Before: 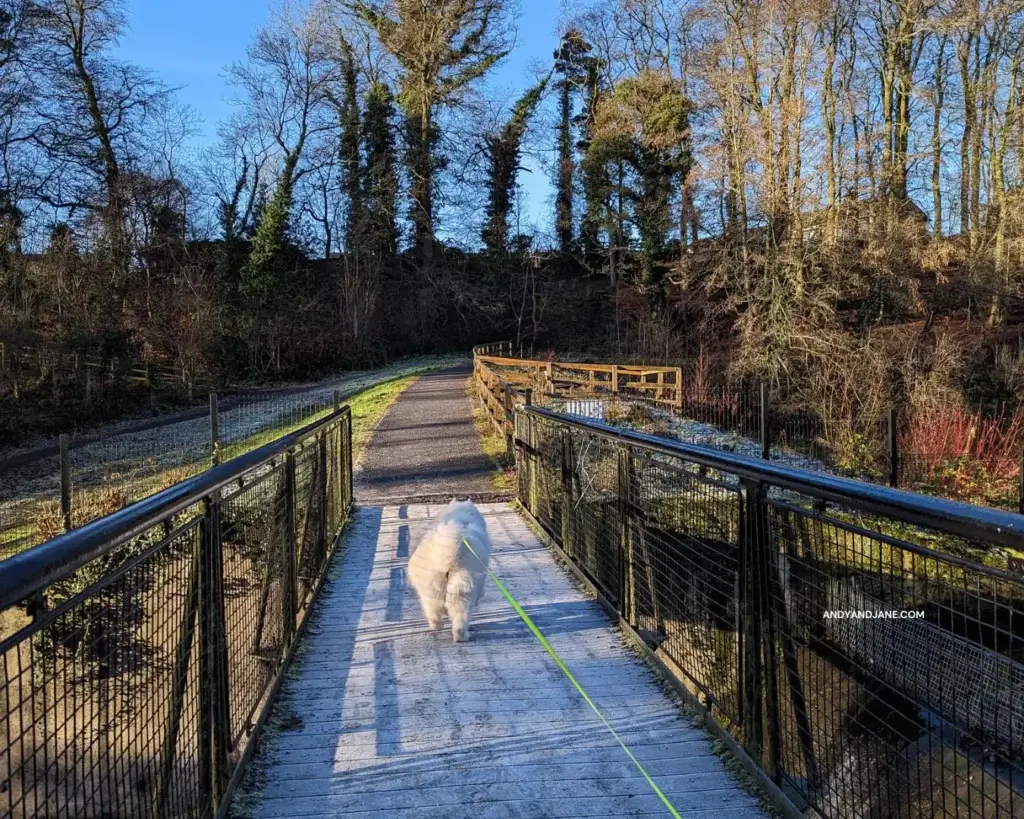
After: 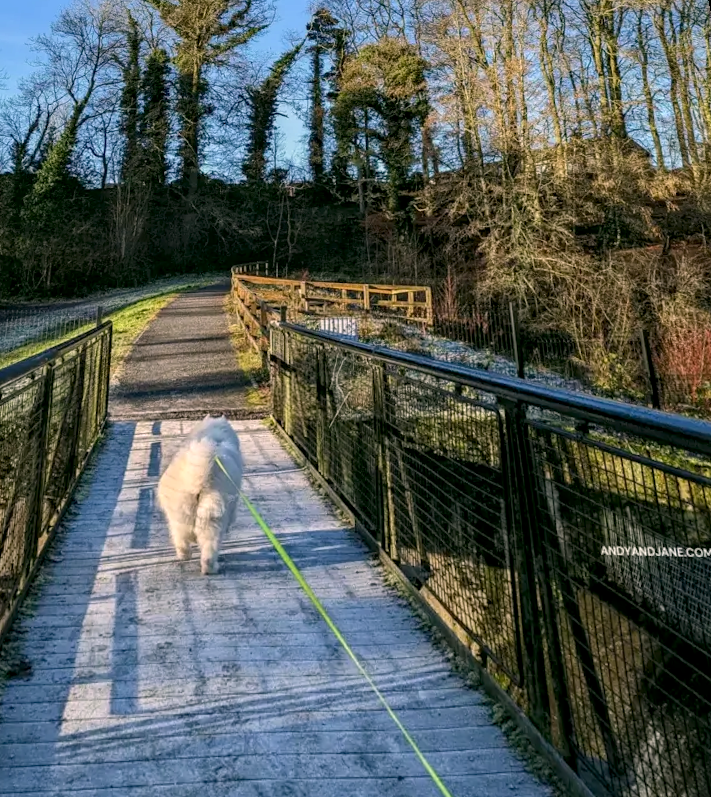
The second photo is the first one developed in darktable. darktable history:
local contrast: on, module defaults
rotate and perspective: rotation 0.72°, lens shift (vertical) -0.352, lens shift (horizontal) -0.051, crop left 0.152, crop right 0.859, crop top 0.019, crop bottom 0.964
color correction: highlights a* 4.02, highlights b* 4.98, shadows a* -7.55, shadows b* 4.98
crop: left 16.145%
